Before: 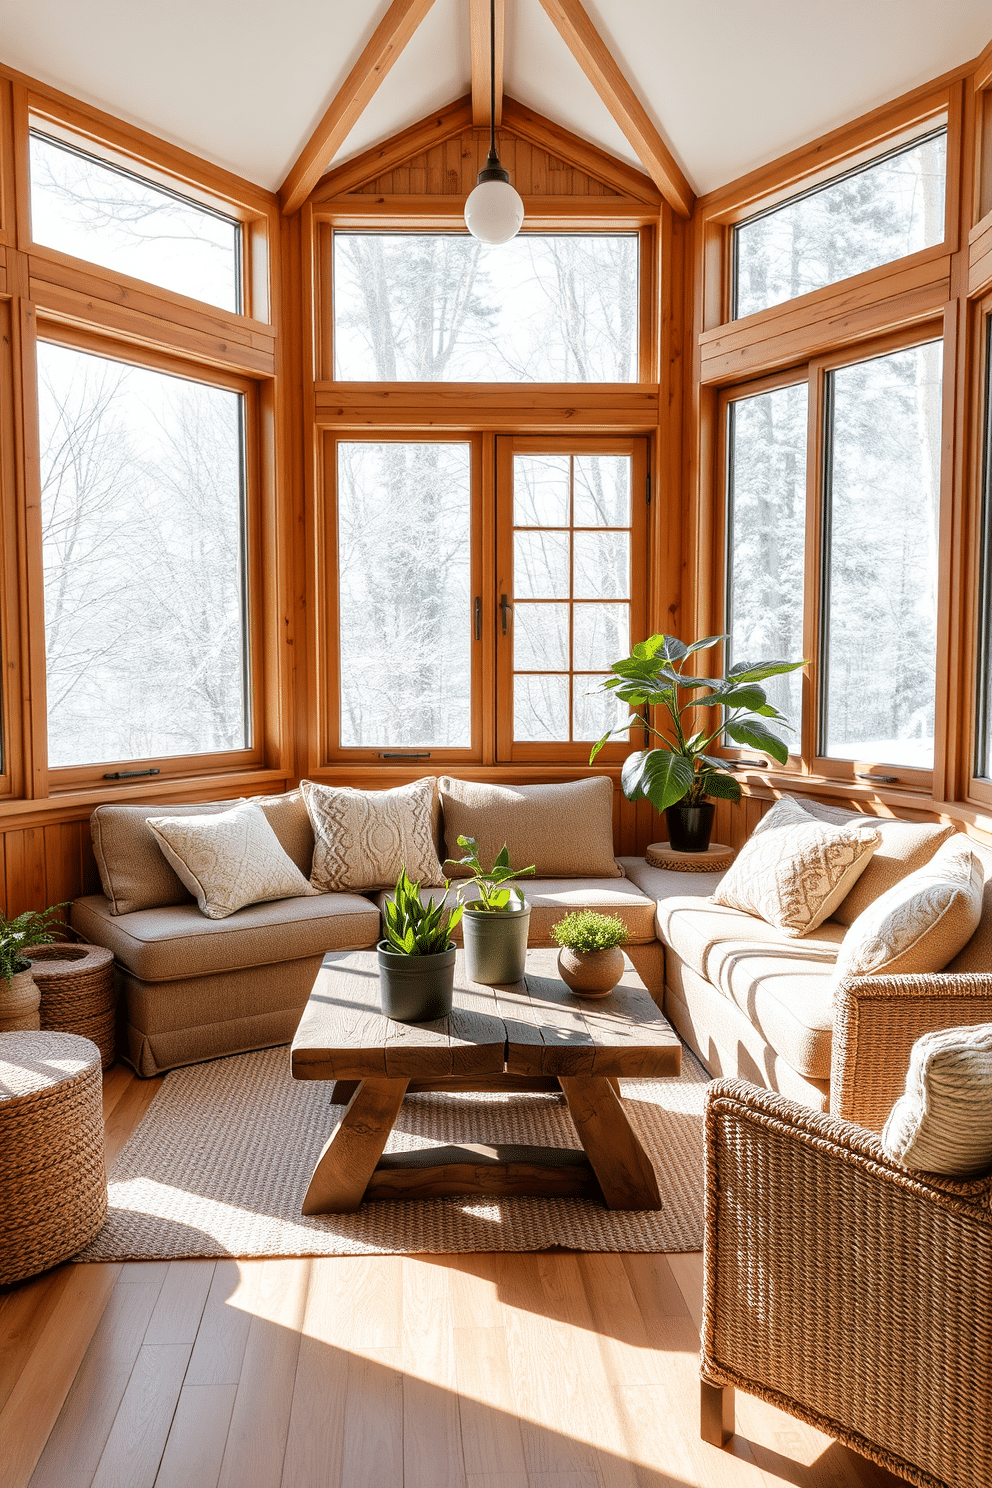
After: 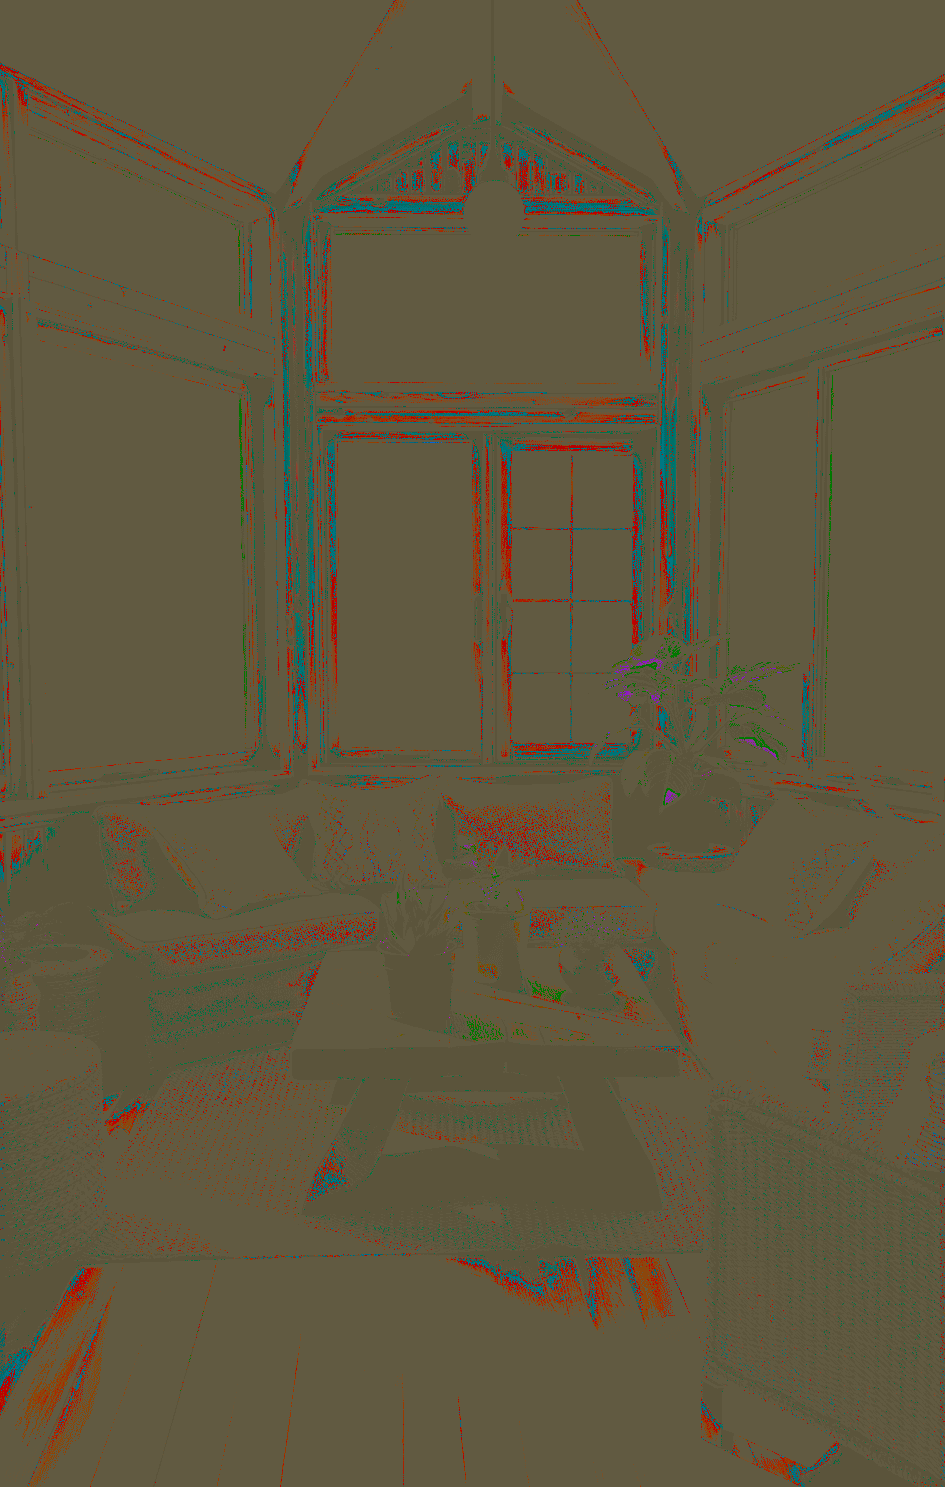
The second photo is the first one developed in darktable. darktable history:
tone equalizer: -8 EV -0.383 EV, -7 EV -0.393 EV, -6 EV -0.343 EV, -5 EV -0.247 EV, -3 EV 0.222 EV, -2 EV 0.318 EV, -1 EV 0.371 EV, +0 EV 0.4 EV
crop: right 4.538%, bottom 0.036%
exposure: black level correction 0.098, exposure 3.076 EV, compensate exposure bias true, compensate highlight preservation false
sharpen: amount 0.207
filmic rgb: black relative exposure -4.5 EV, white relative exposure 4.77 EV, hardness 2.35, latitude 35.26%, contrast 1.045, highlights saturation mix 1.35%, shadows ↔ highlights balance 1.19%, color science v6 (2022)
contrast brightness saturation: contrast -0.981, brightness -0.171, saturation 0.75
tone curve: curves: ch0 [(0, 0) (0.139, 0.081) (0.304, 0.259) (0.502, 0.505) (0.683, 0.676) (0.761, 0.773) (0.858, 0.858) (0.987, 0.945)]; ch1 [(0, 0) (0.172, 0.123) (0.304, 0.288) (0.414, 0.44) (0.472, 0.473) (0.502, 0.508) (0.54, 0.543) (0.583, 0.601) (0.638, 0.654) (0.741, 0.783) (1, 1)]; ch2 [(0, 0) (0.411, 0.424) (0.485, 0.476) (0.502, 0.502) (0.557, 0.54) (0.631, 0.576) (1, 1)], preserve colors none
color correction: highlights a* -1.3, highlights b* 10.49, shadows a* 0.424, shadows b* 18.89
